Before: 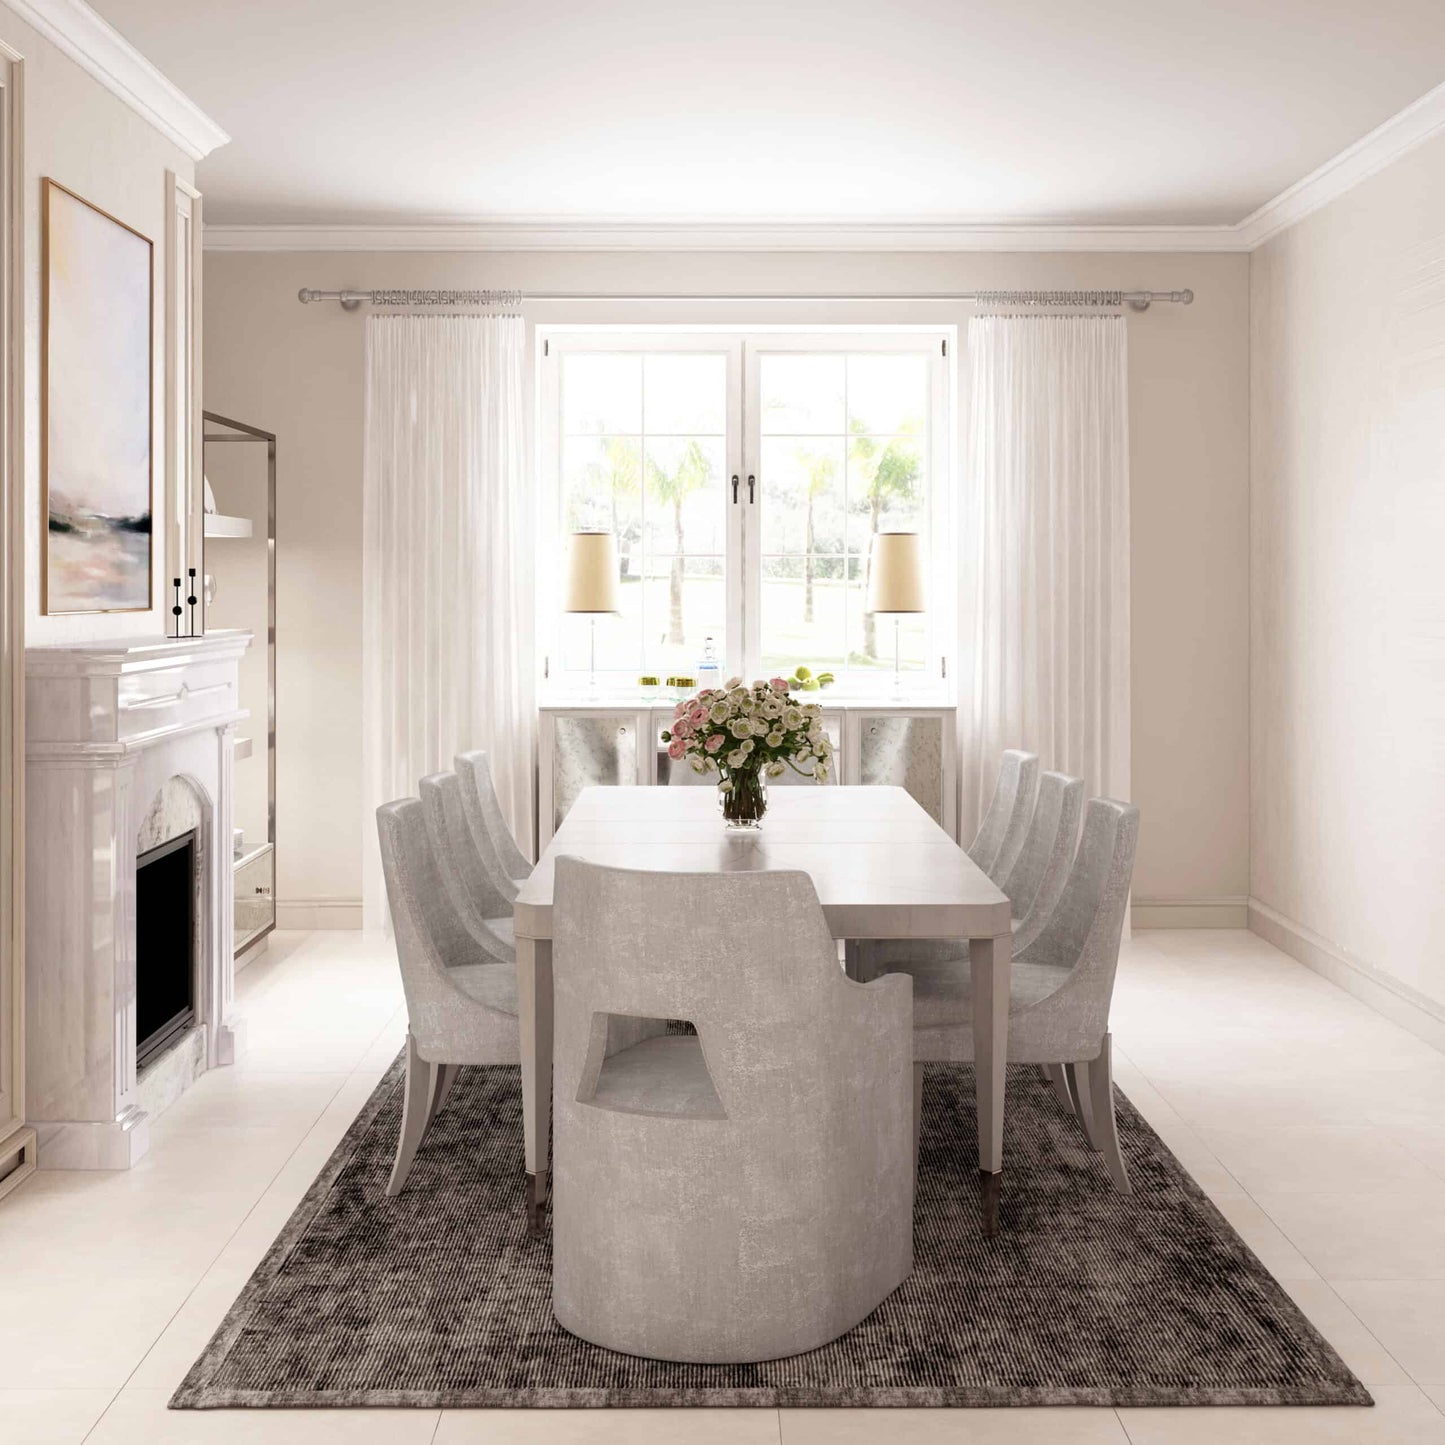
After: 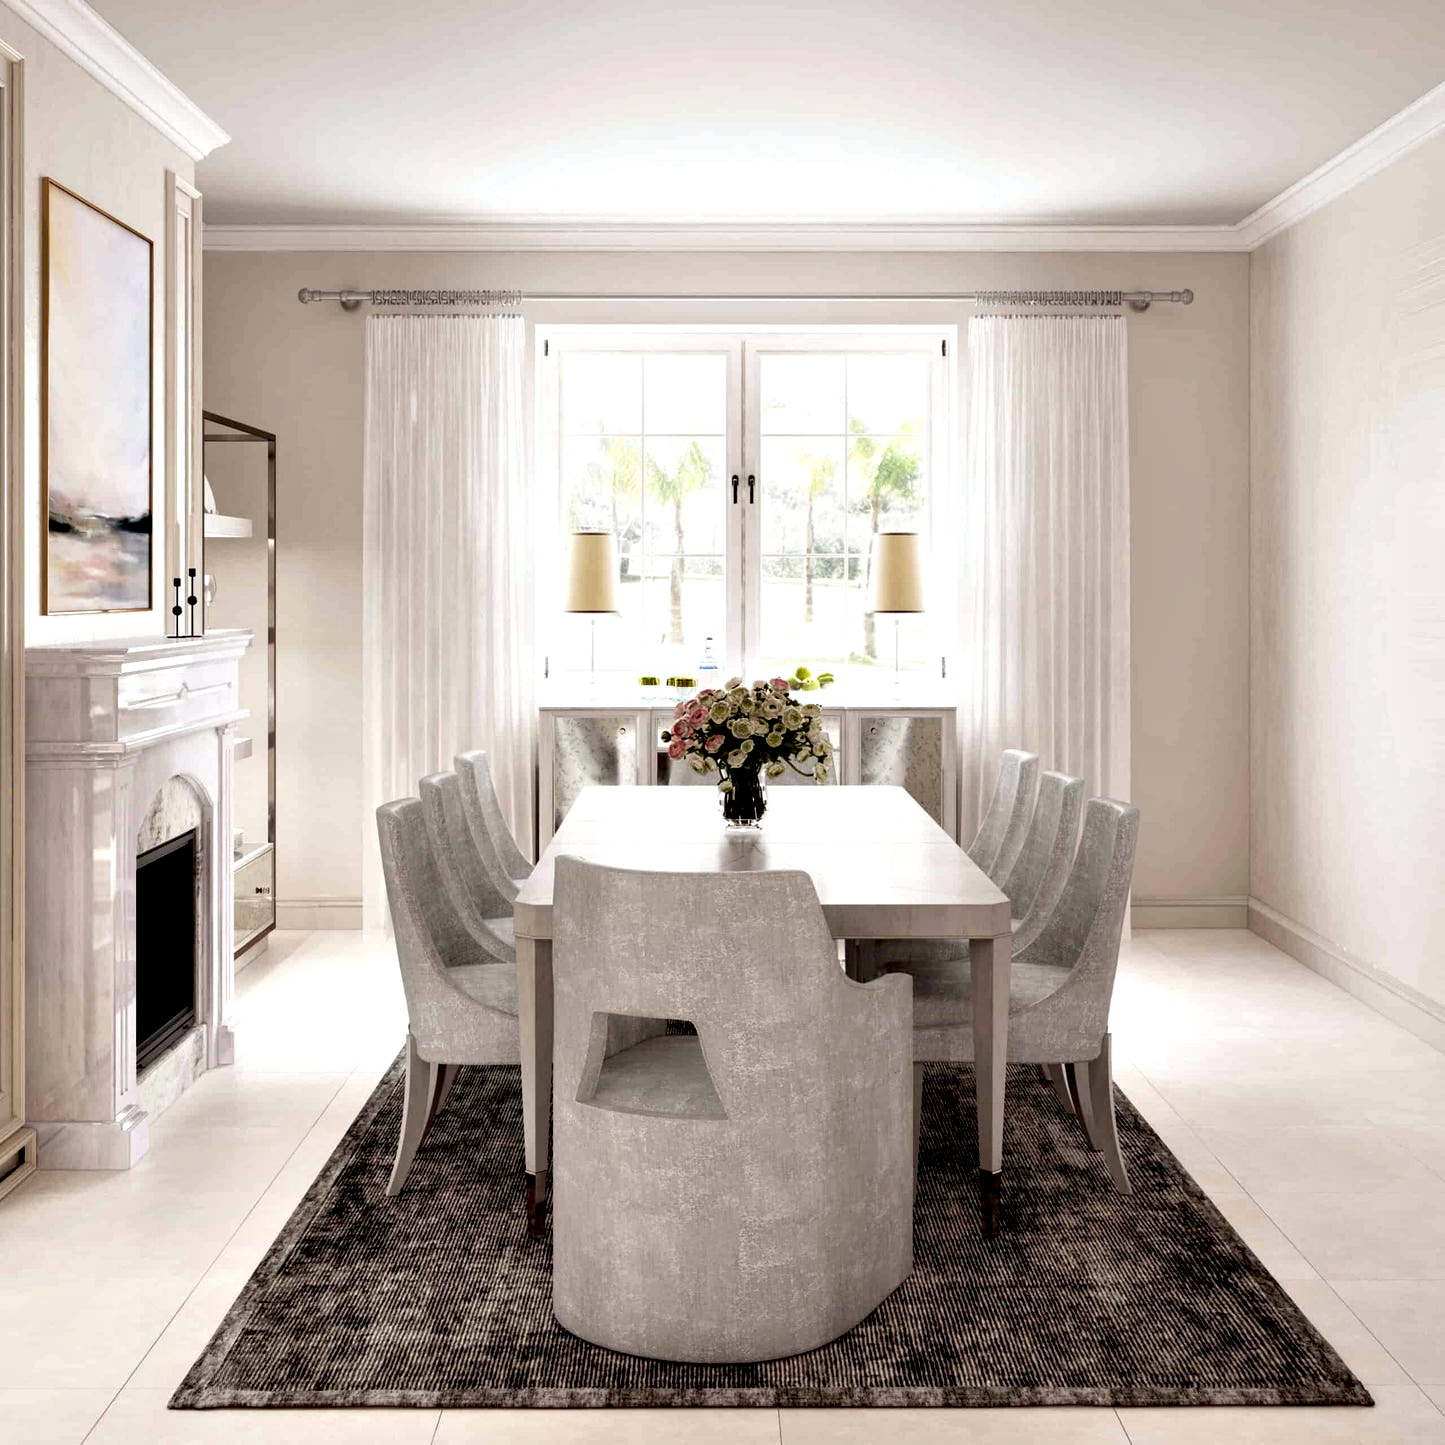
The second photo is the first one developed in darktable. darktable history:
contrast equalizer: octaves 7, y [[0.6 ×6], [0.55 ×6], [0 ×6], [0 ×6], [0 ×6]]
exposure: black level correction 0.016, exposure -0.009 EV, compensate highlight preservation false
